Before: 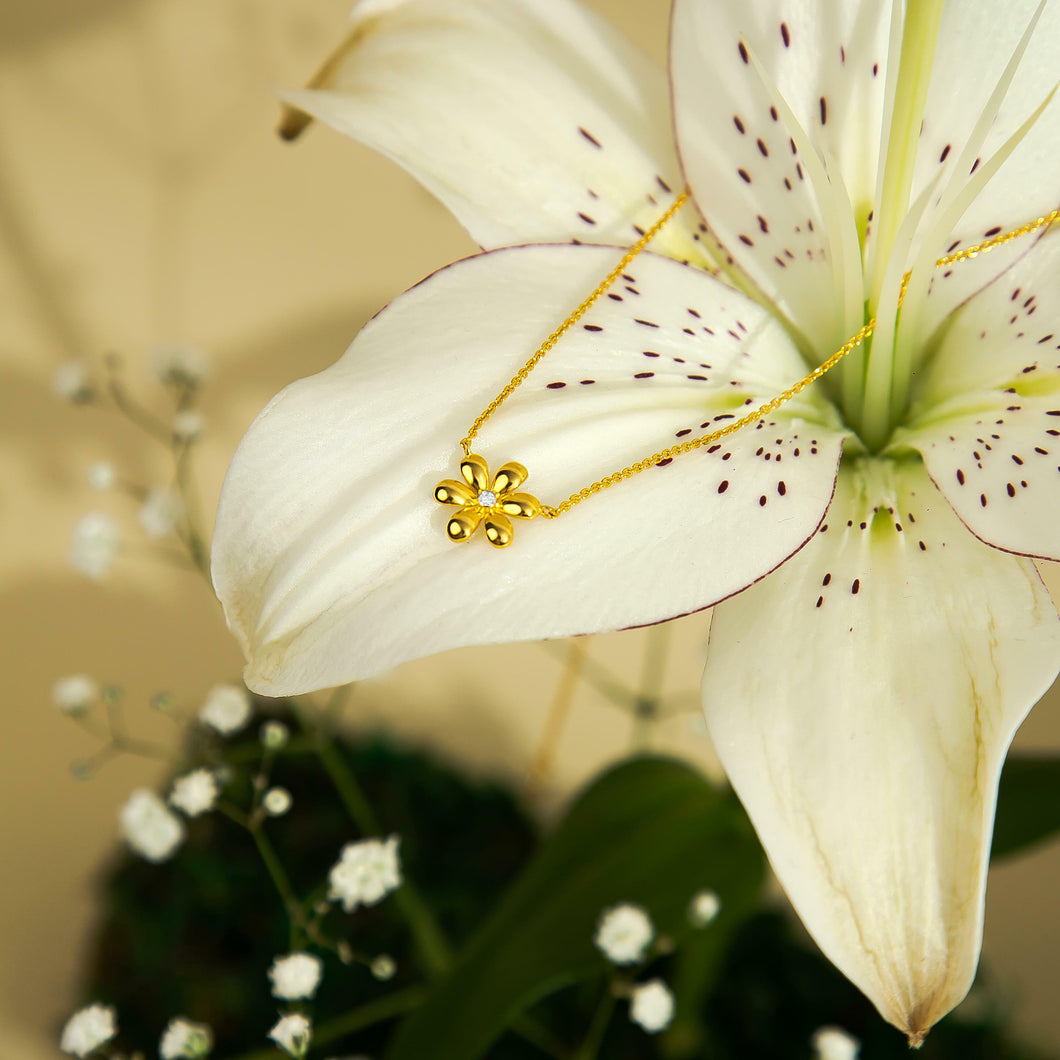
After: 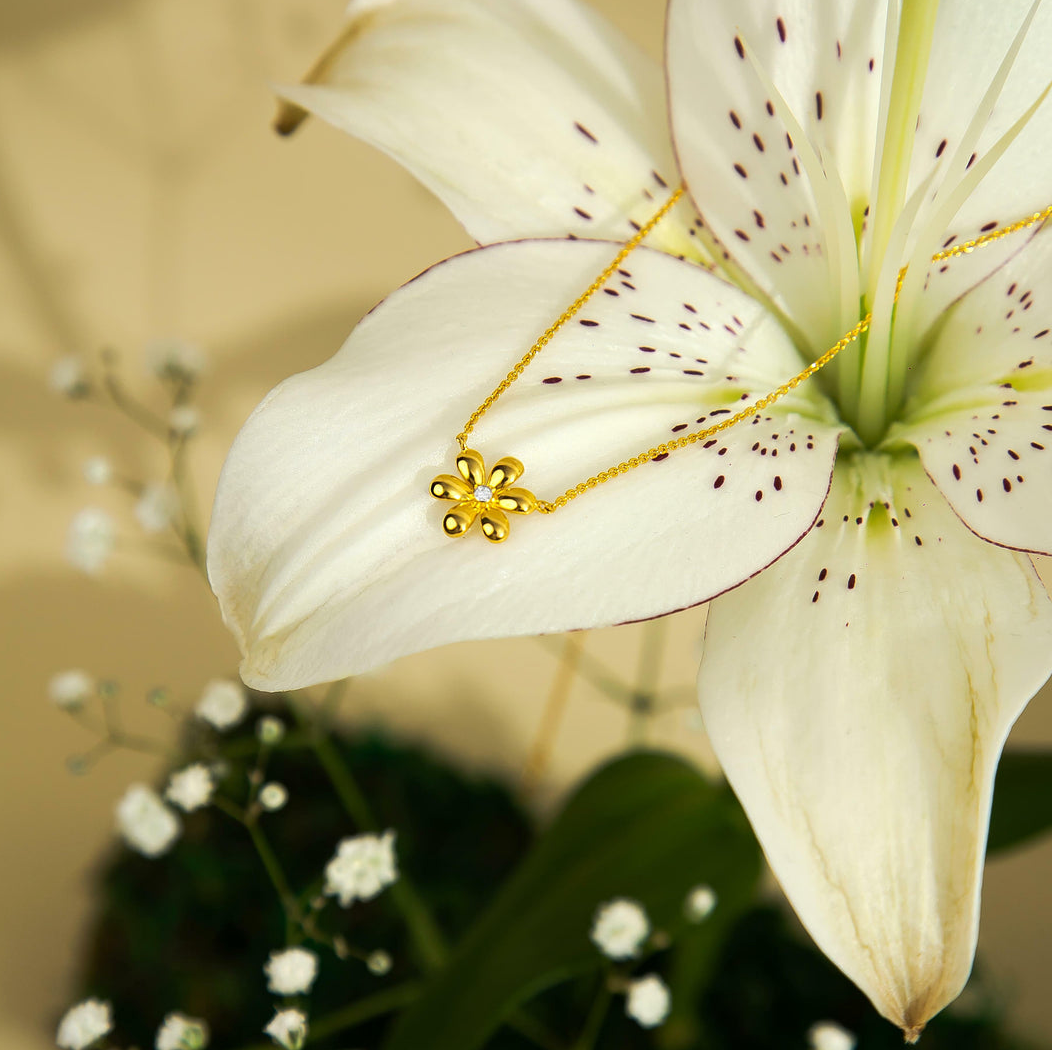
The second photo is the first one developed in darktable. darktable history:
tone equalizer: on, module defaults
exposure: compensate highlight preservation false
crop: left 0.434%, top 0.485%, right 0.244%, bottom 0.386%
